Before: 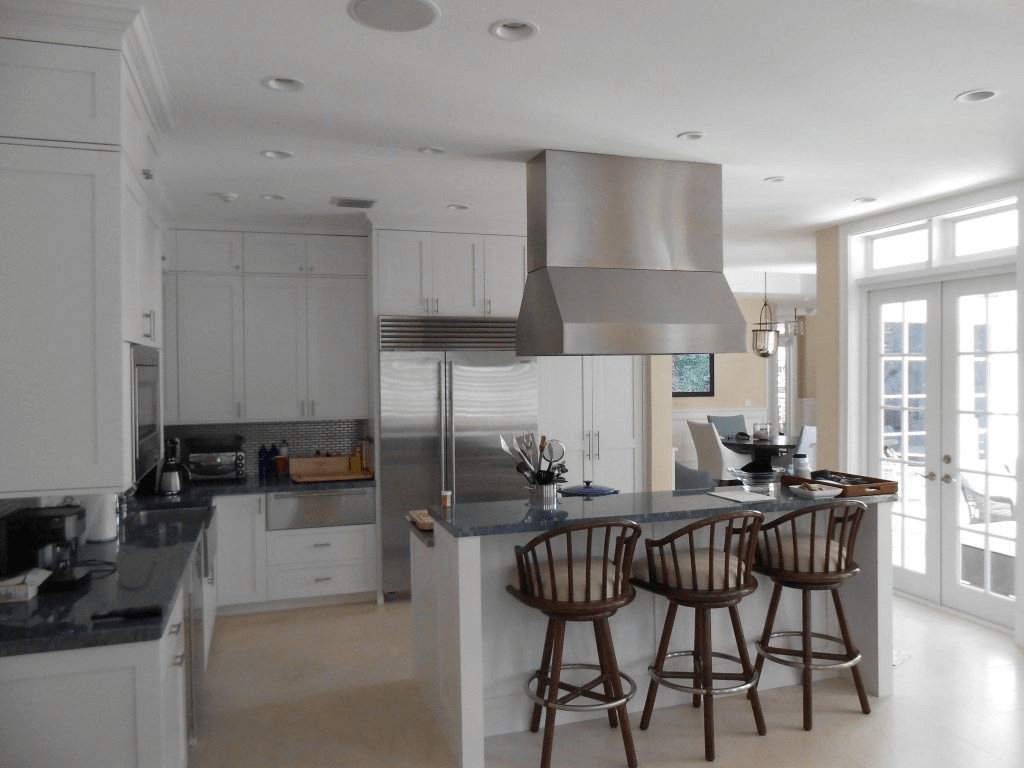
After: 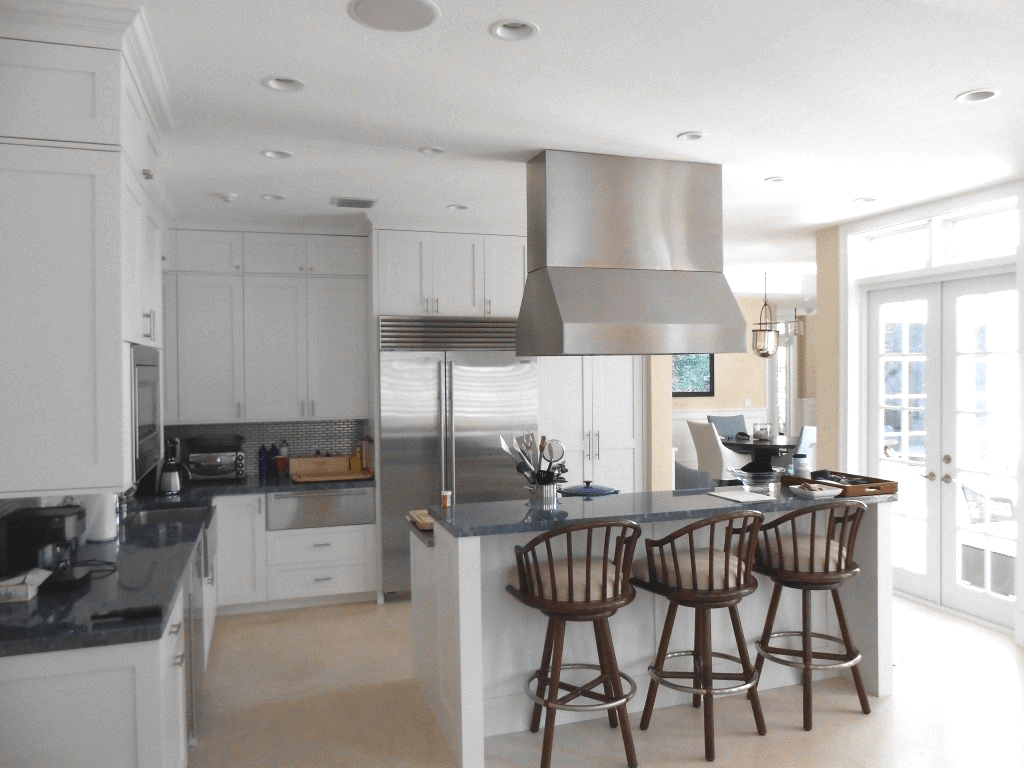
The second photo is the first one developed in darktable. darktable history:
exposure: black level correction -0.005, exposure 0.618 EV, compensate exposure bias true, compensate highlight preservation false
